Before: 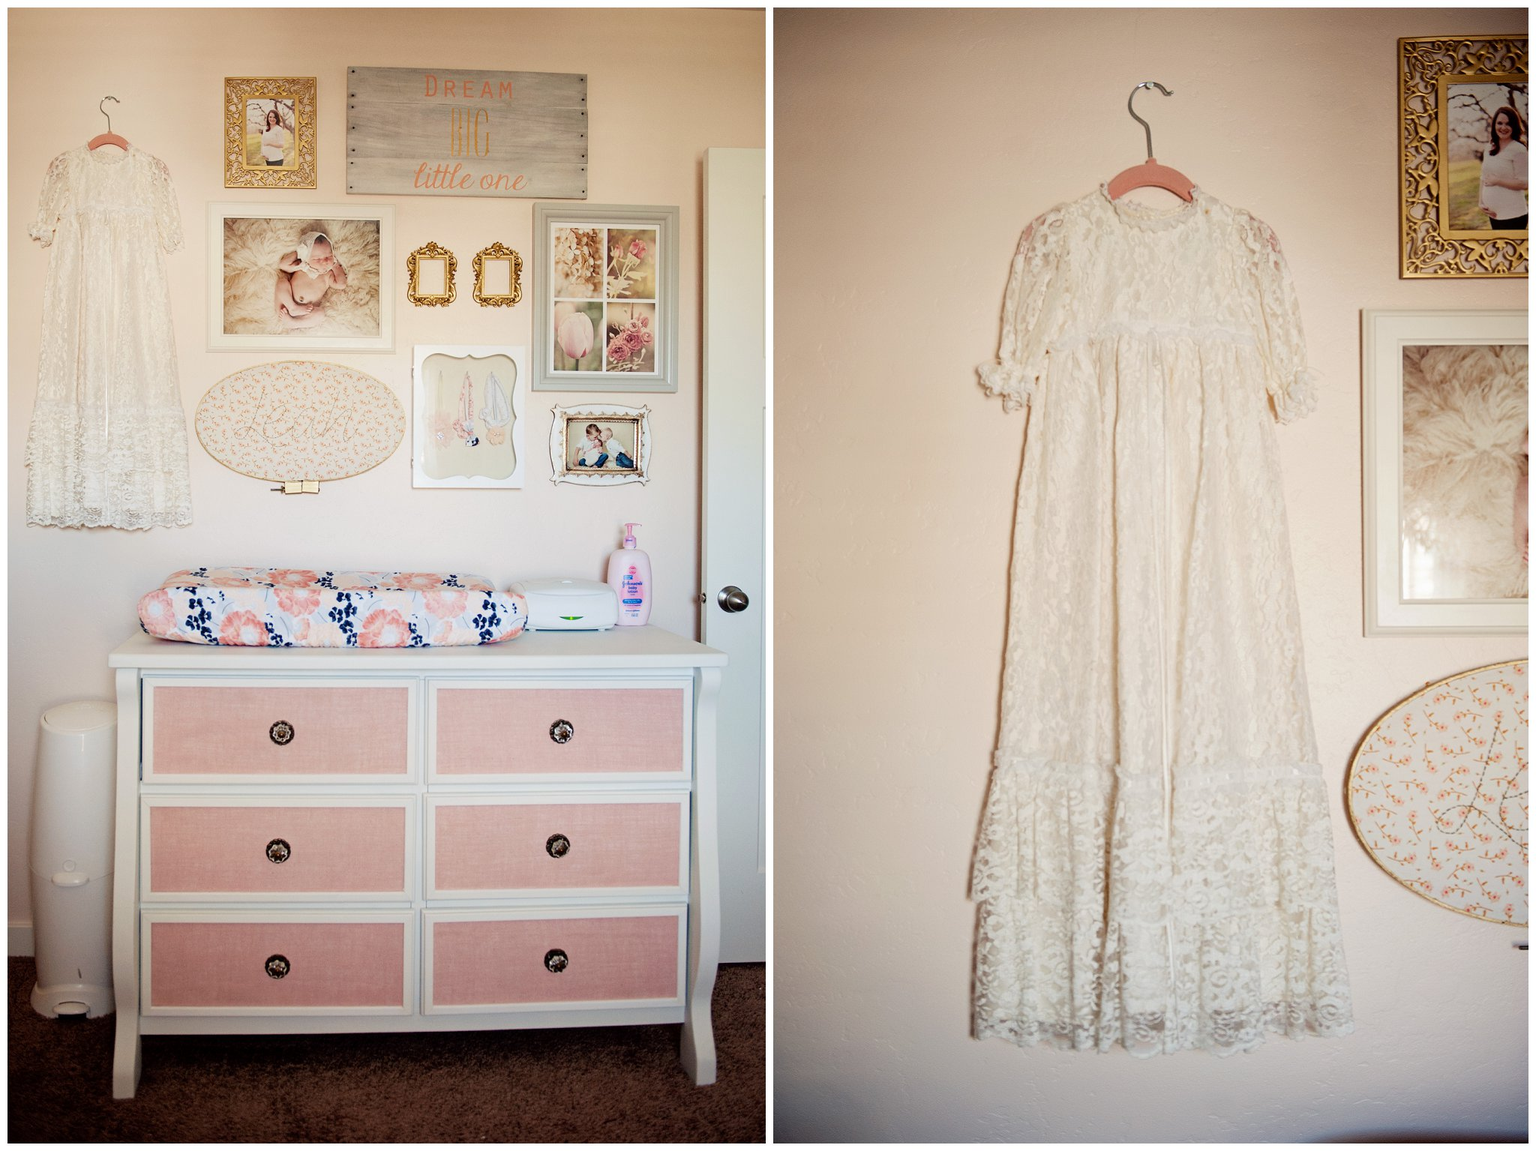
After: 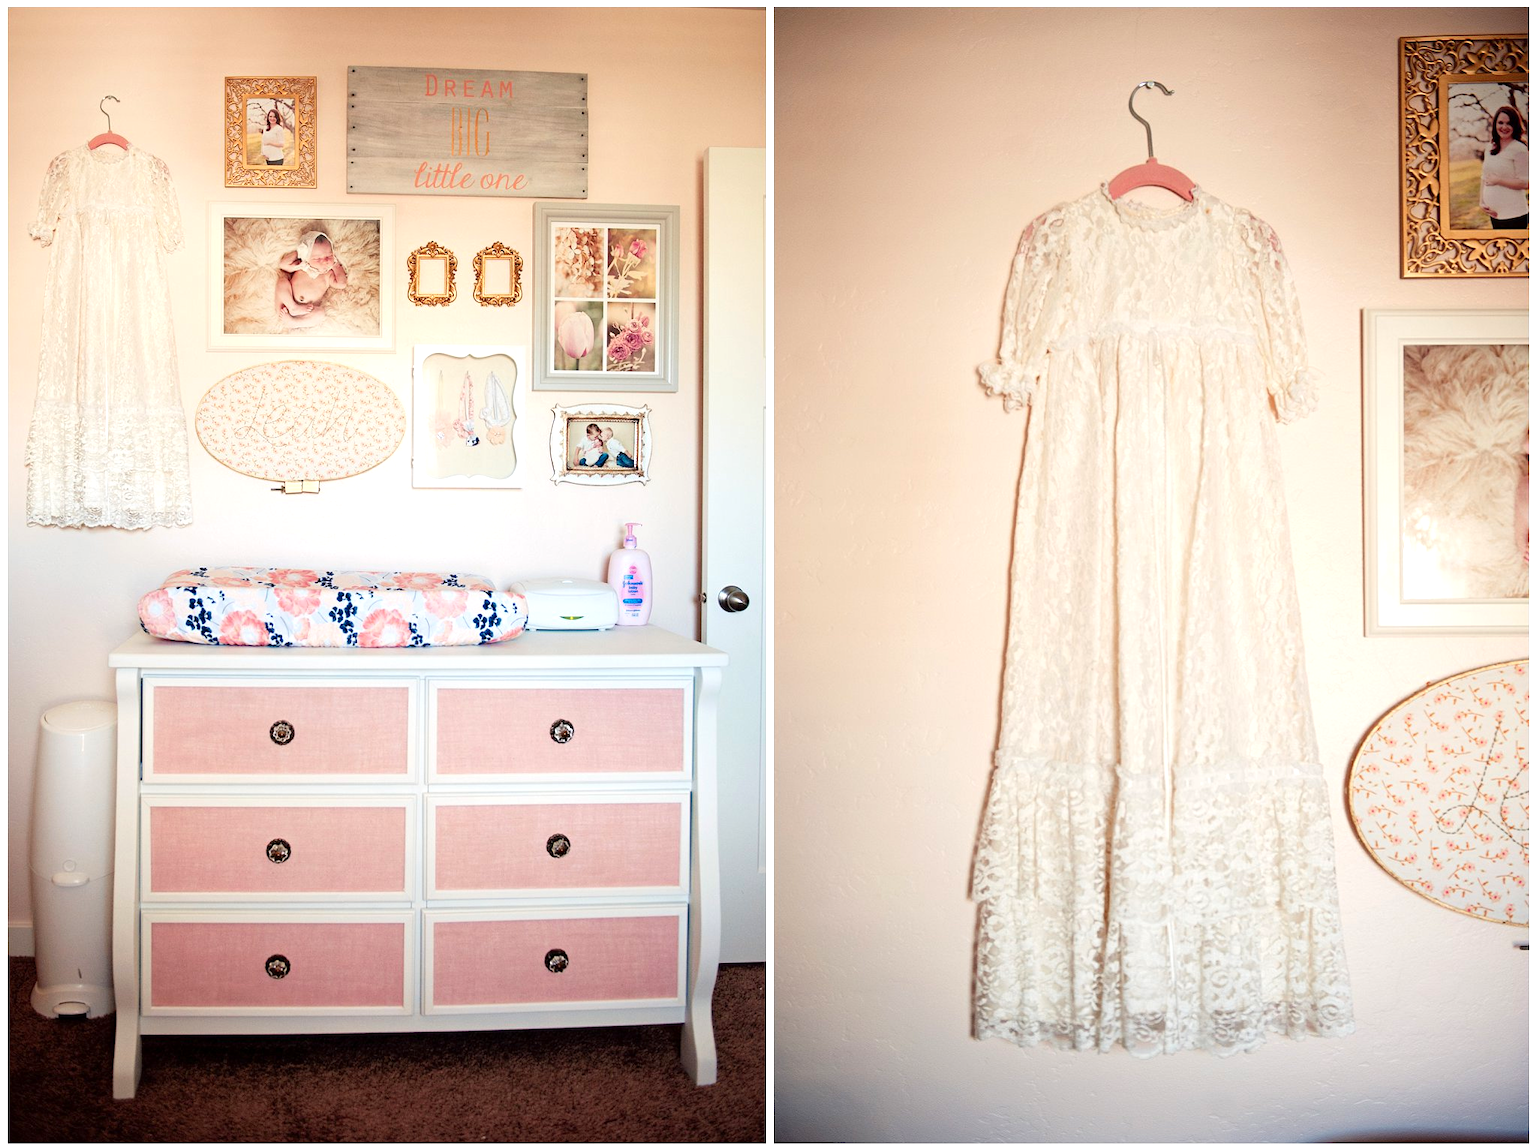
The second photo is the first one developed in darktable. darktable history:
crop: top 0.122%, bottom 0.205%
exposure: exposure 0.467 EV, compensate highlight preservation false
color zones: curves: ch1 [(0.263, 0.53) (0.376, 0.287) (0.487, 0.512) (0.748, 0.547) (1, 0.513)]; ch2 [(0.262, 0.45) (0.751, 0.477)]
